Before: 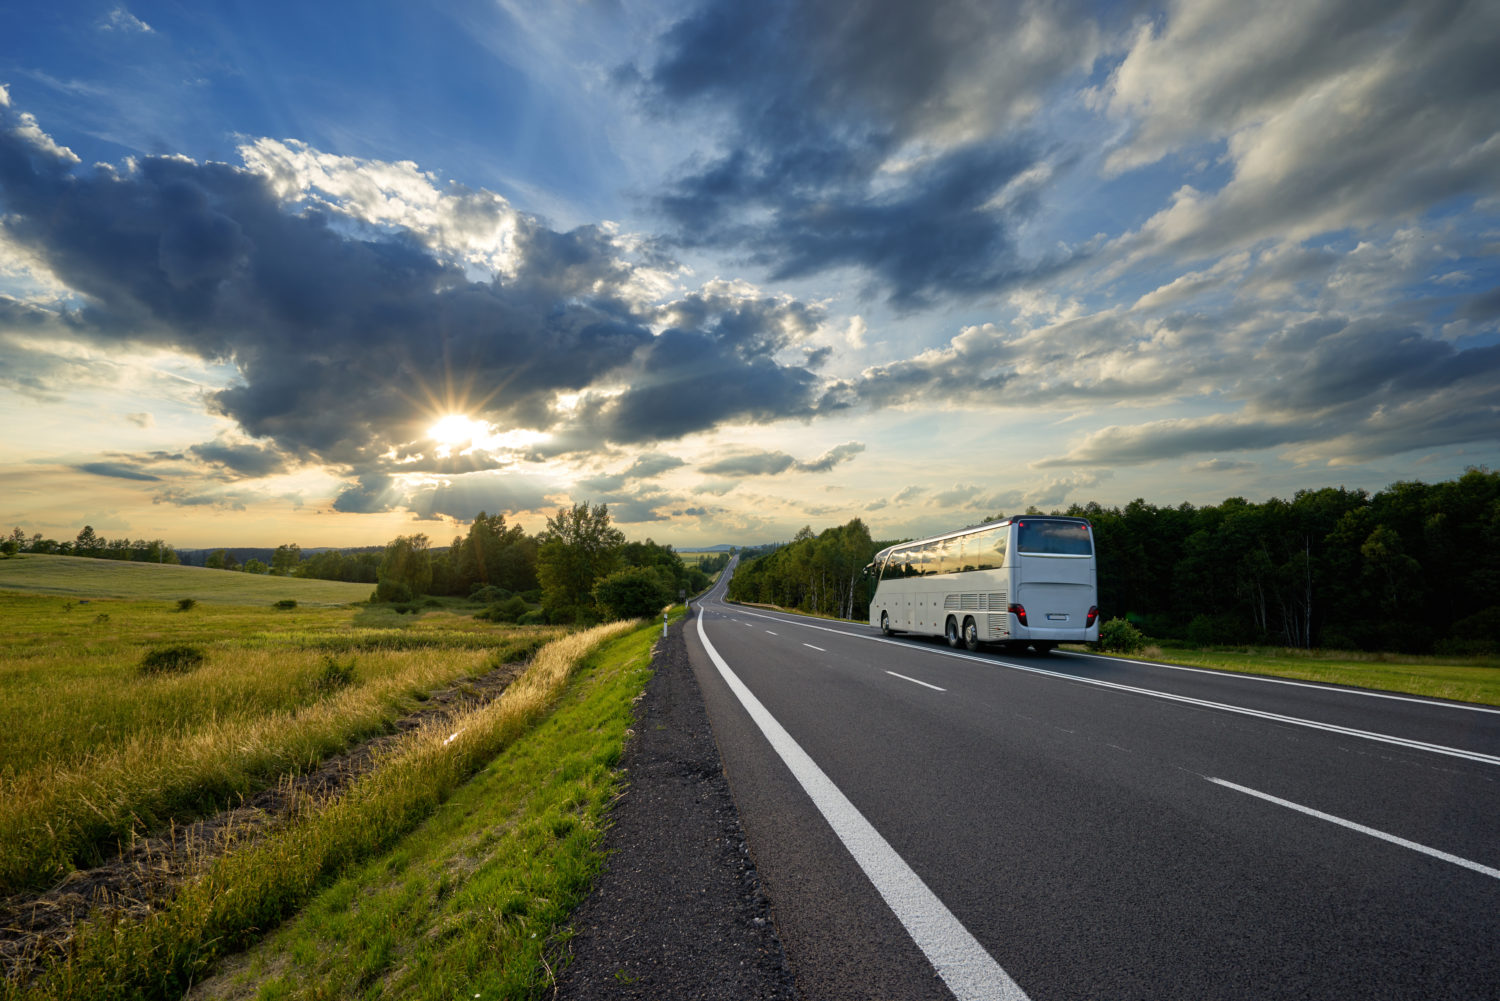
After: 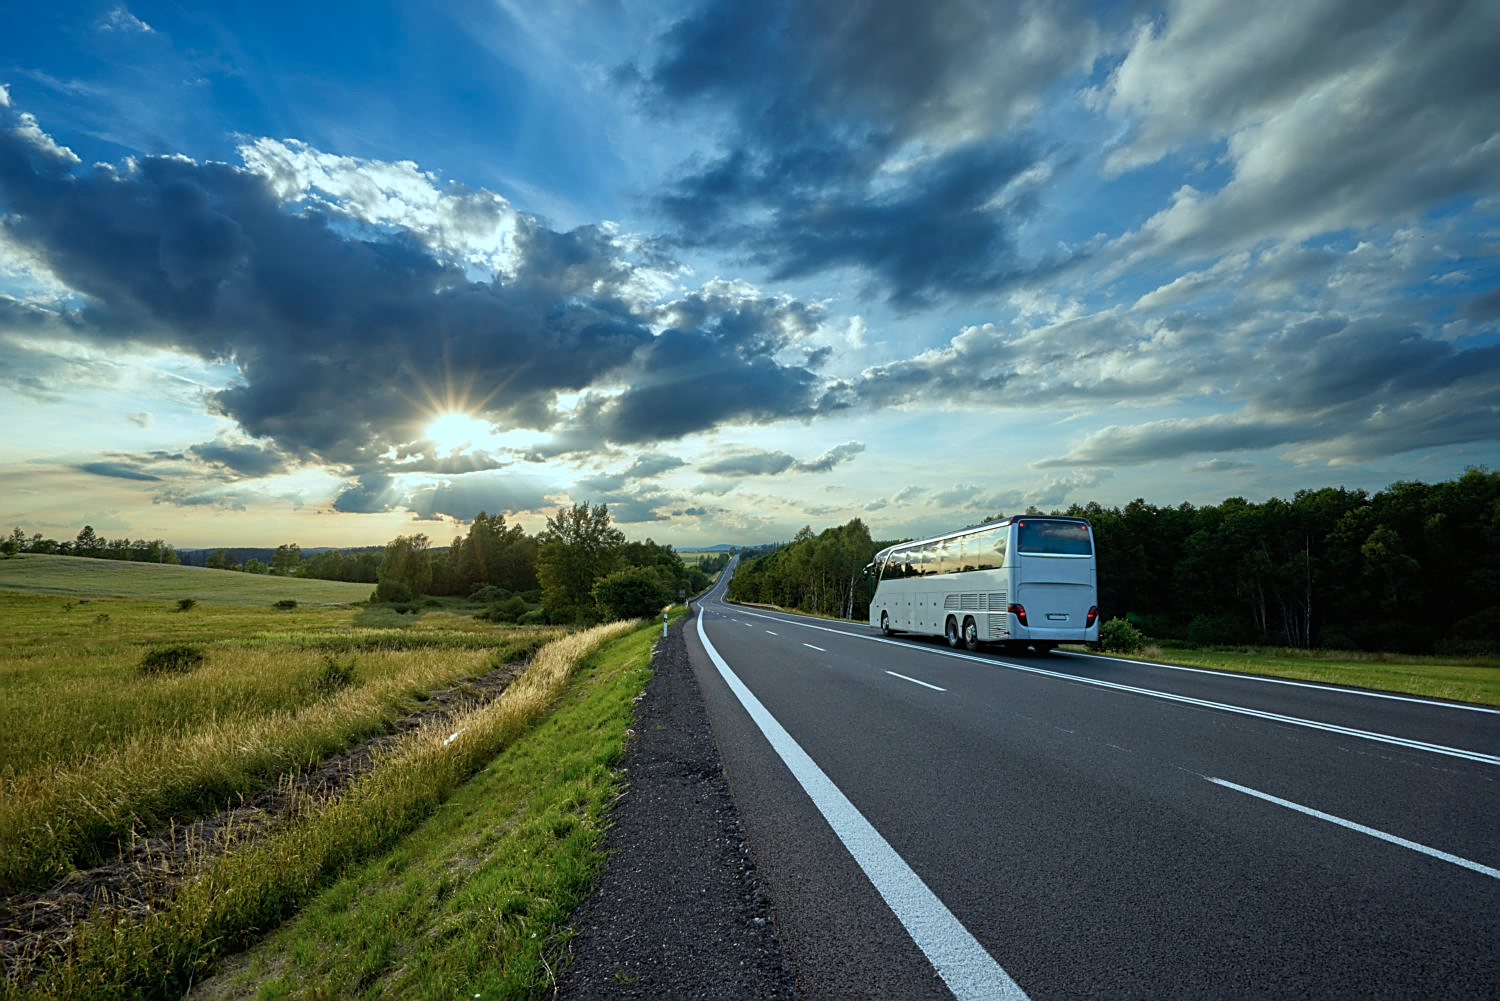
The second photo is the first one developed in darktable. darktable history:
sharpen: on, module defaults
color correction: highlights a* -11.71, highlights b* -15.58
